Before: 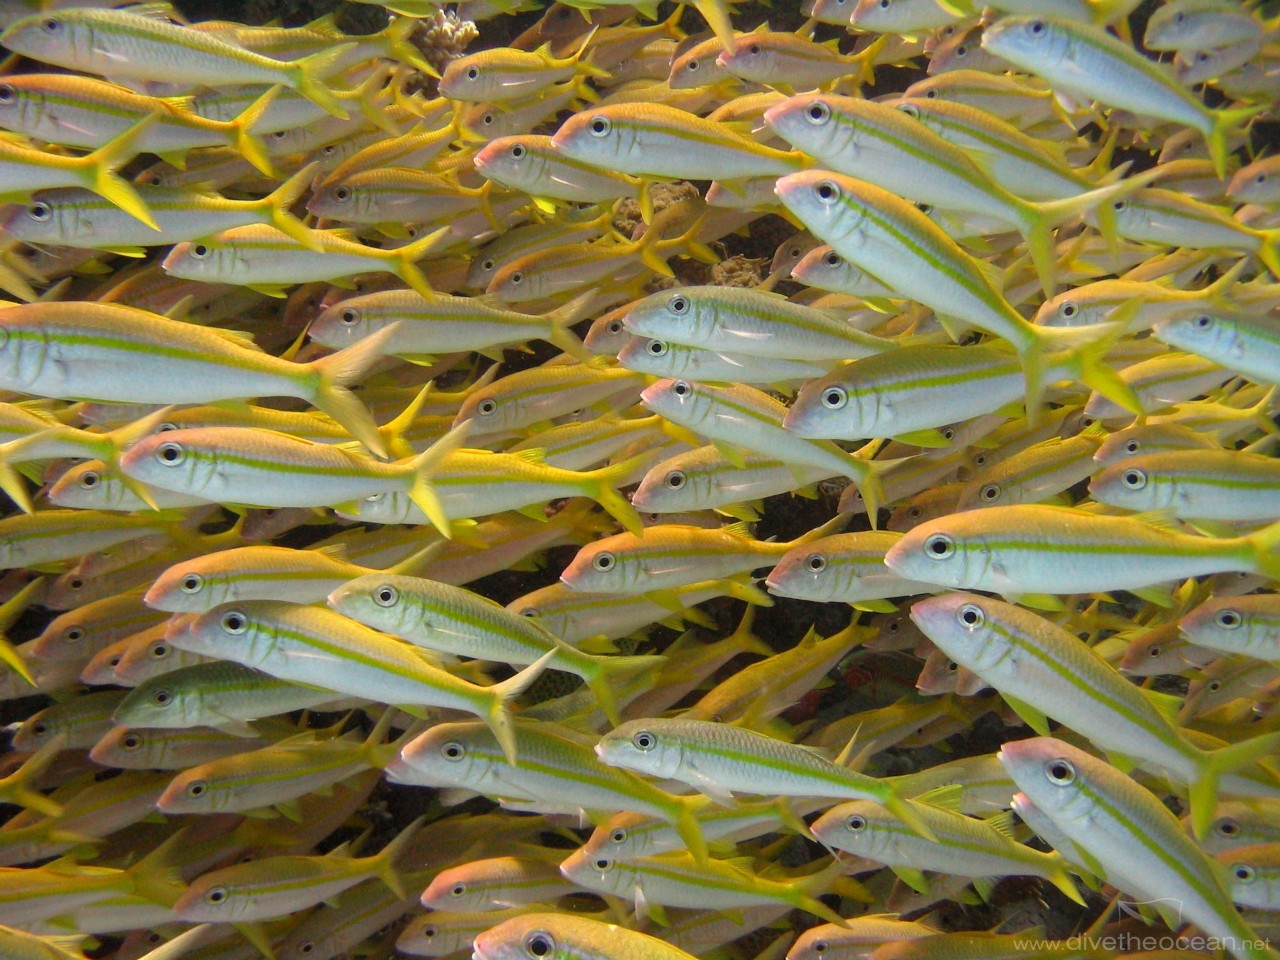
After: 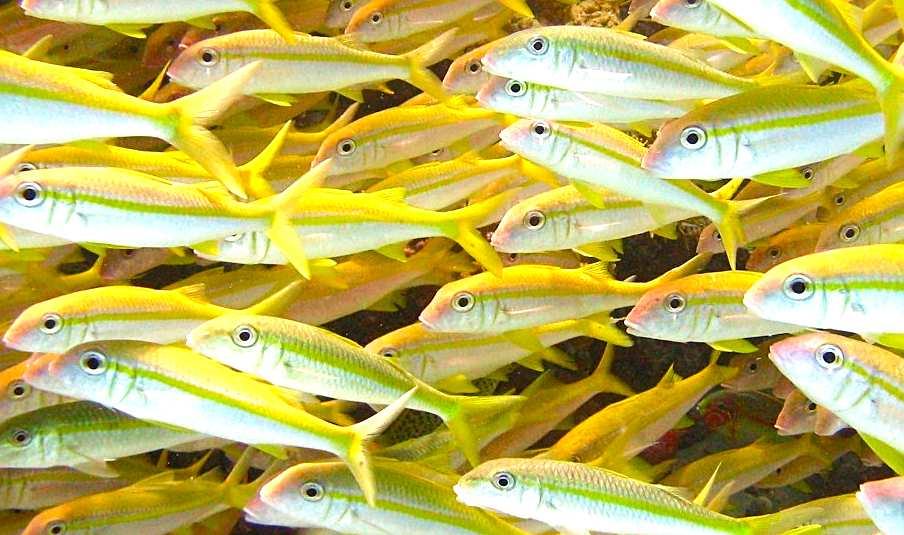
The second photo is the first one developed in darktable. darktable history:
tone equalizer: edges refinement/feathering 500, mask exposure compensation -1.57 EV, preserve details no
color balance rgb: shadows lift › luminance 0.884%, shadows lift › chroma 0.509%, shadows lift › hue 22.69°, linear chroma grading › global chroma 20.281%, perceptual saturation grading › global saturation 20%, perceptual saturation grading › highlights -25.681%, perceptual saturation grading › shadows 24.584%
velvia: on, module defaults
exposure: black level correction 0, exposure 1.199 EV, compensate highlight preservation false
sharpen: on, module defaults
crop: left 11.064%, top 27.166%, right 18.297%, bottom 17.104%
